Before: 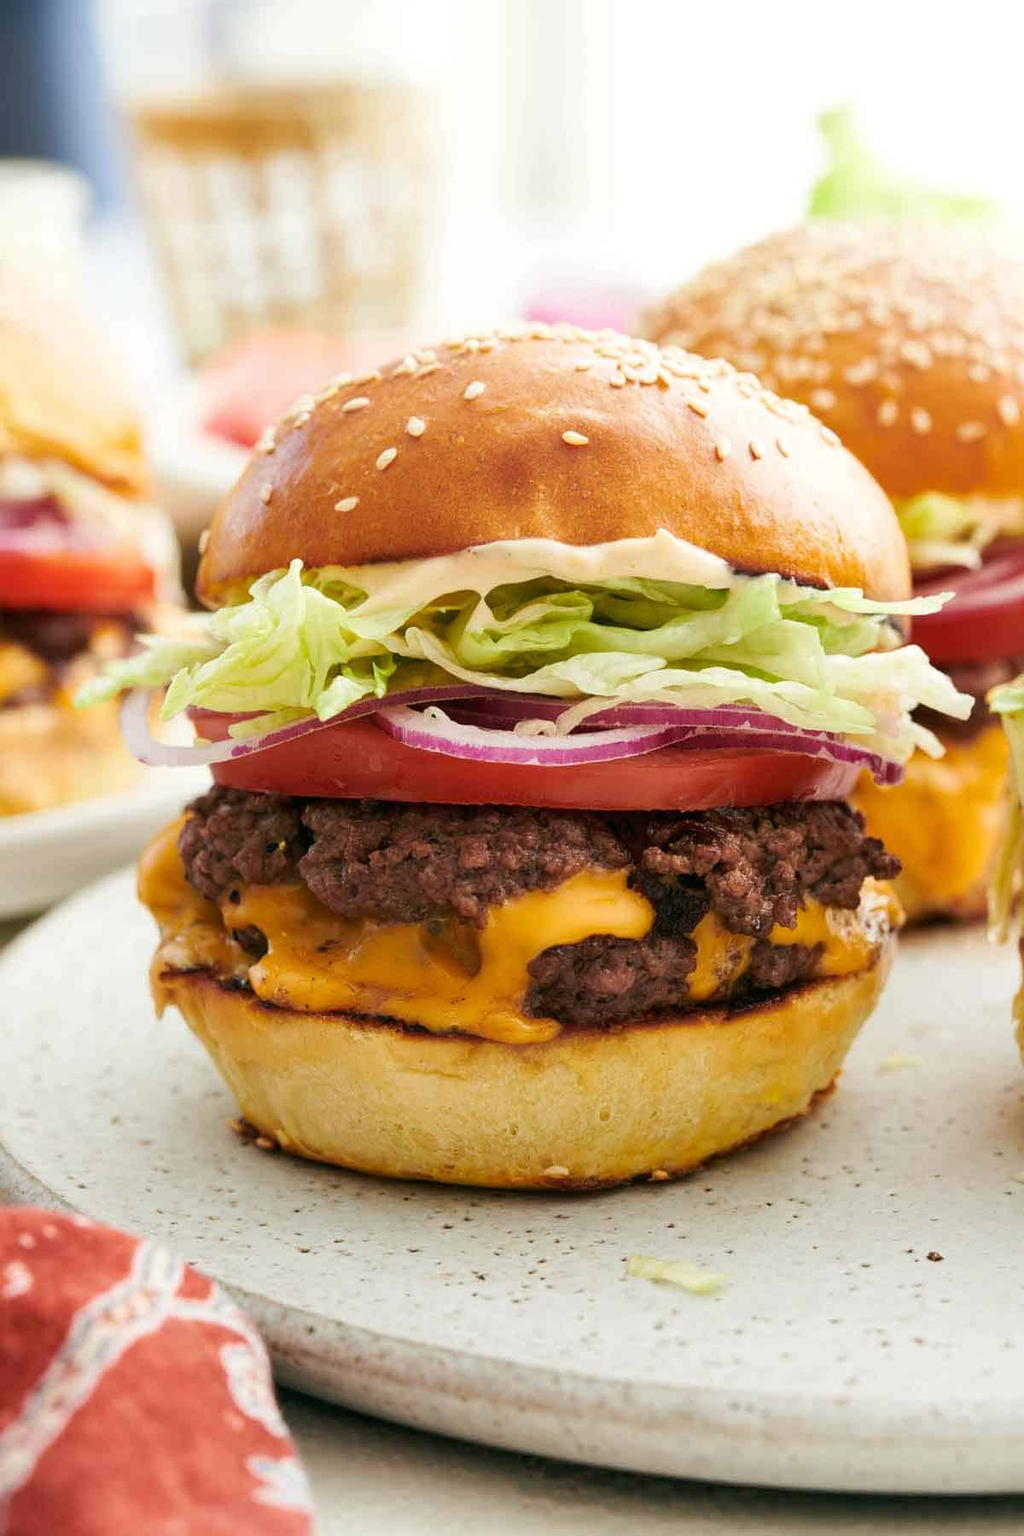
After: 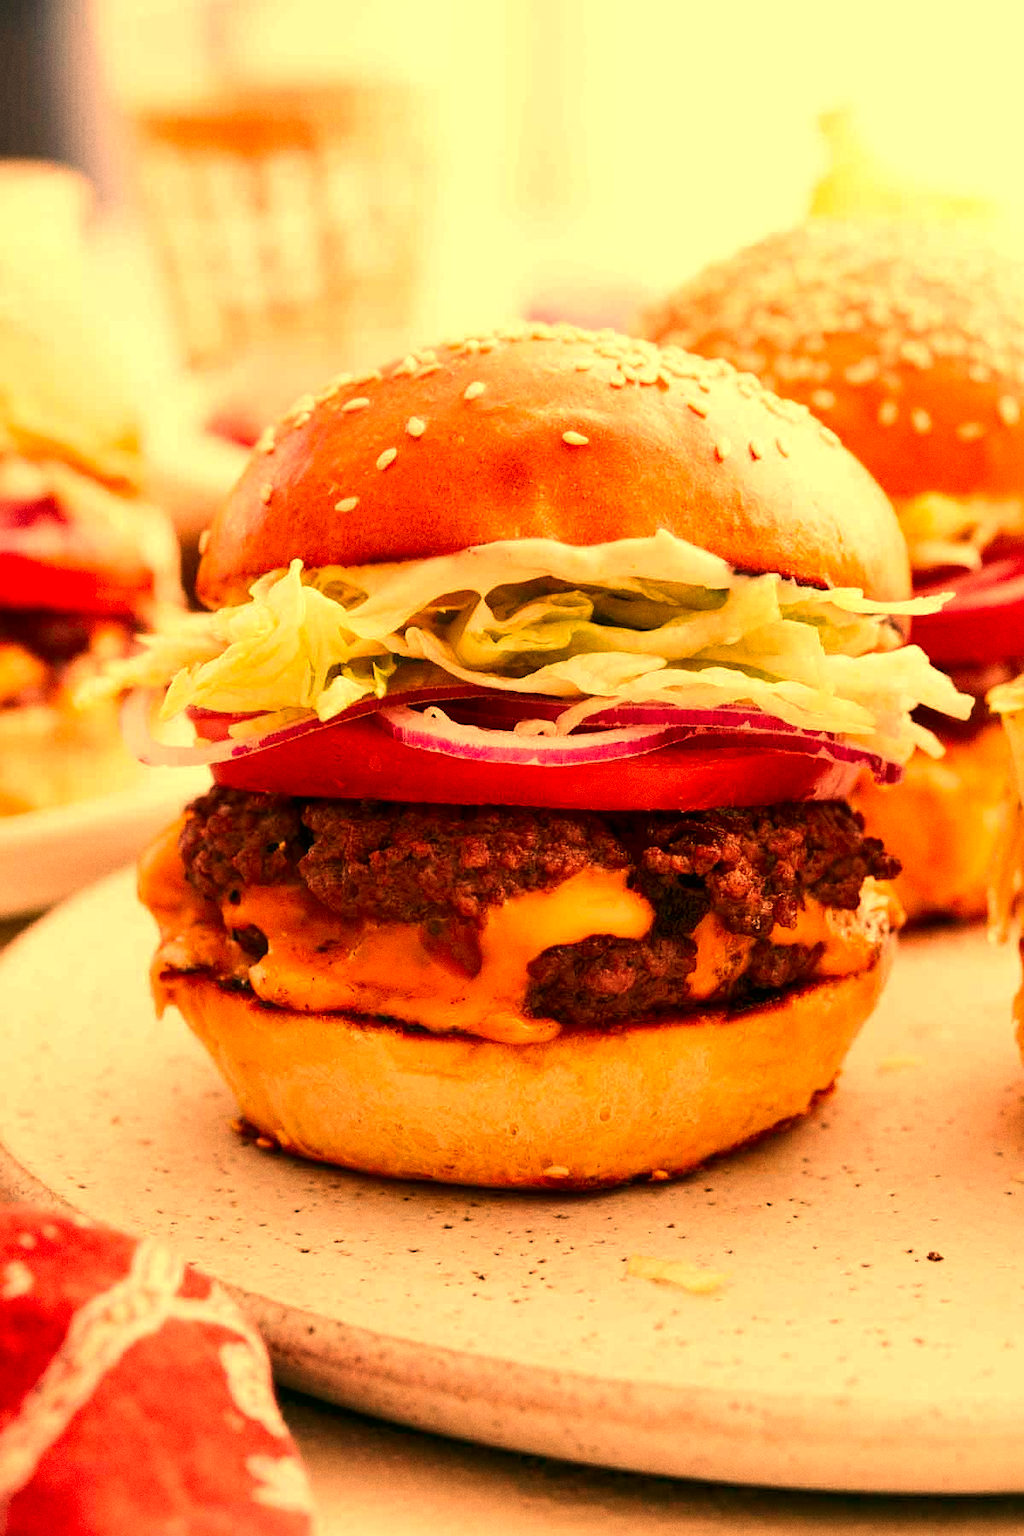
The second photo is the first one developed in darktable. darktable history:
grain: coarseness 0.09 ISO
white balance: red 1.467, blue 0.684
contrast brightness saturation: contrast 0.07, brightness -0.14, saturation 0.11
